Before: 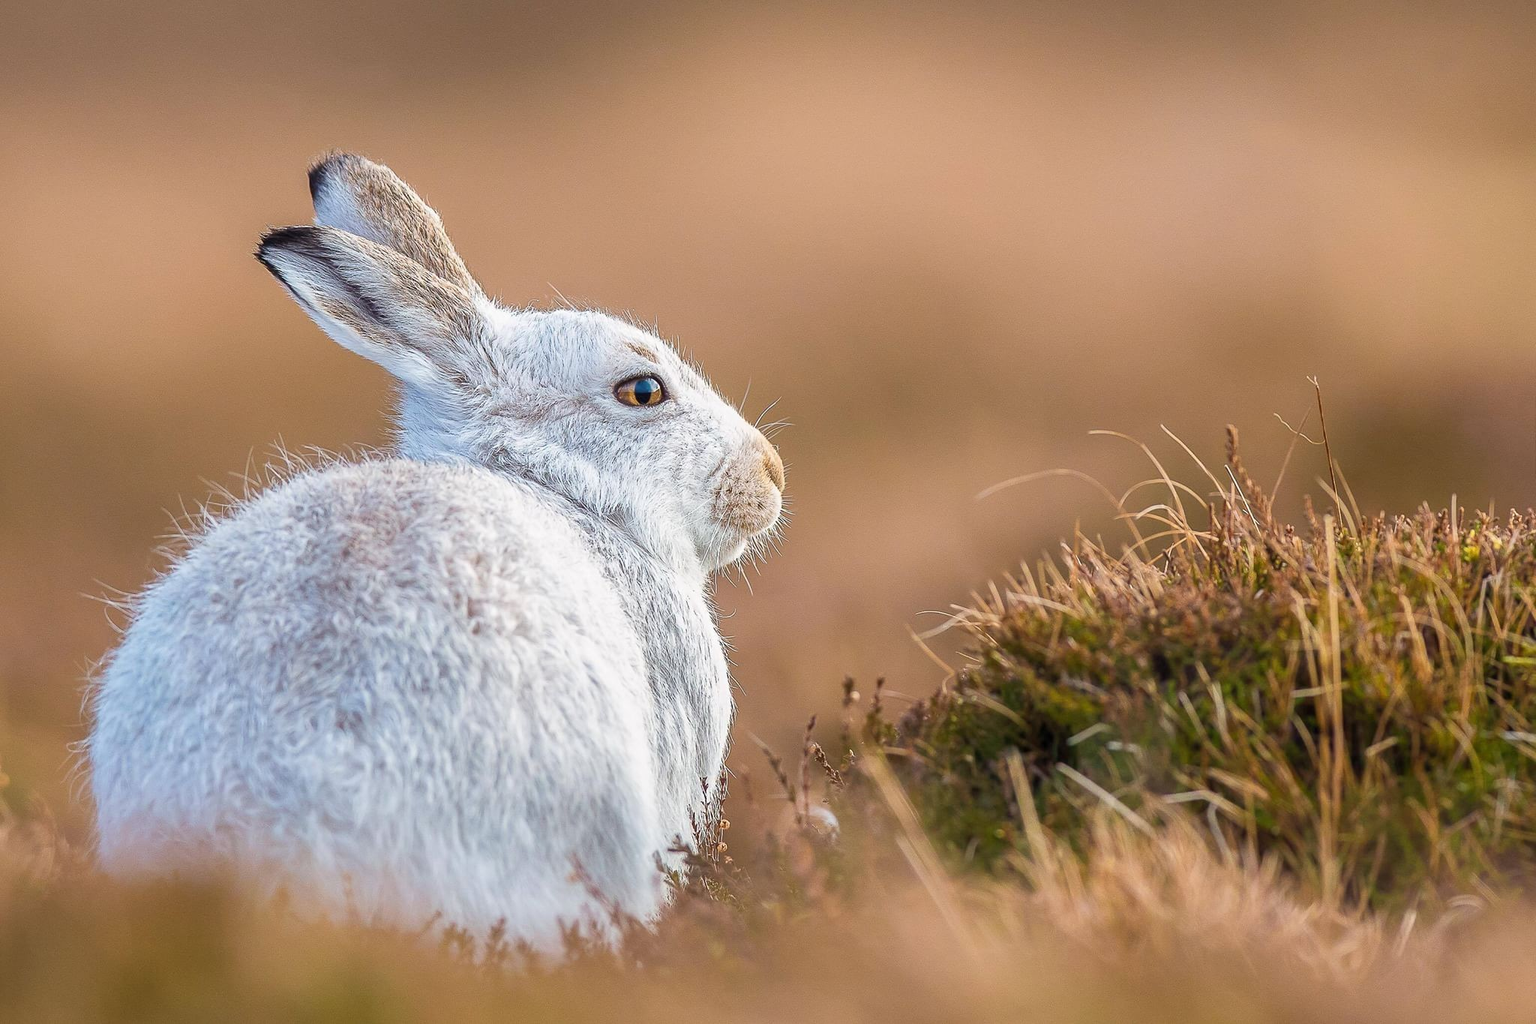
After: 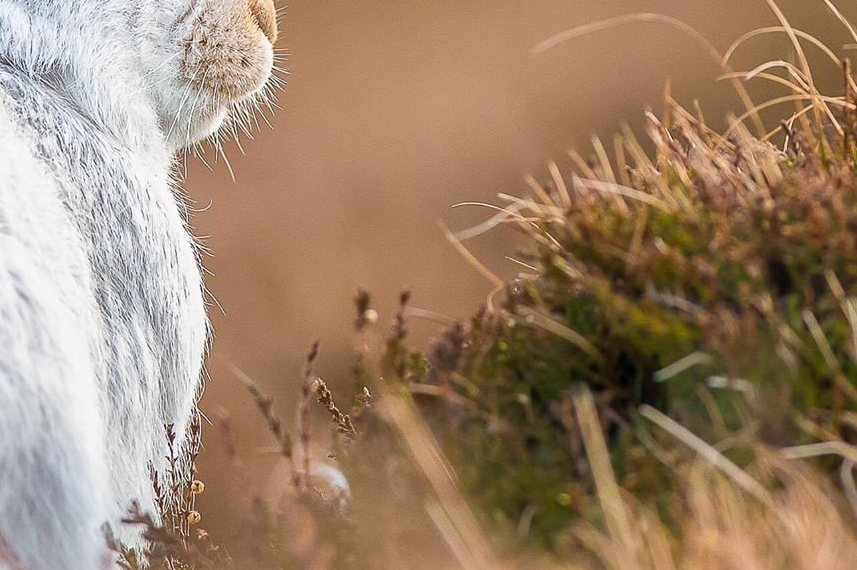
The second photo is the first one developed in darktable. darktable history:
crop: left 37.57%, top 44.859%, right 20.582%, bottom 13.373%
